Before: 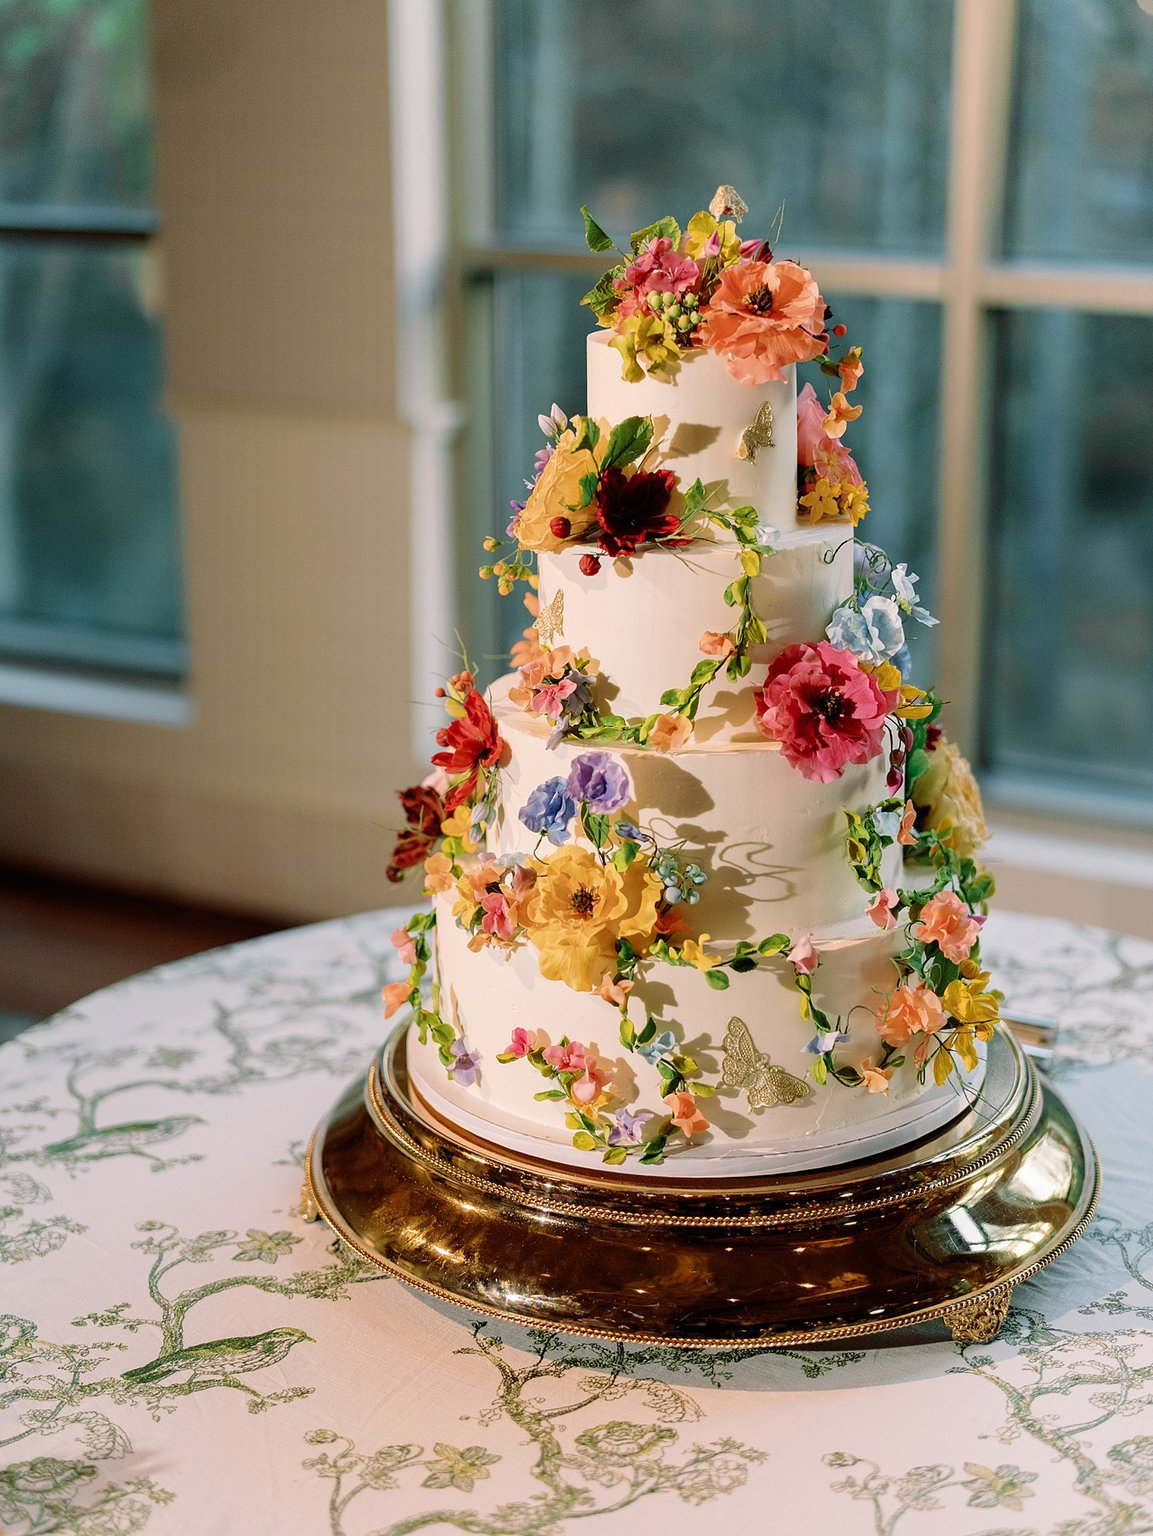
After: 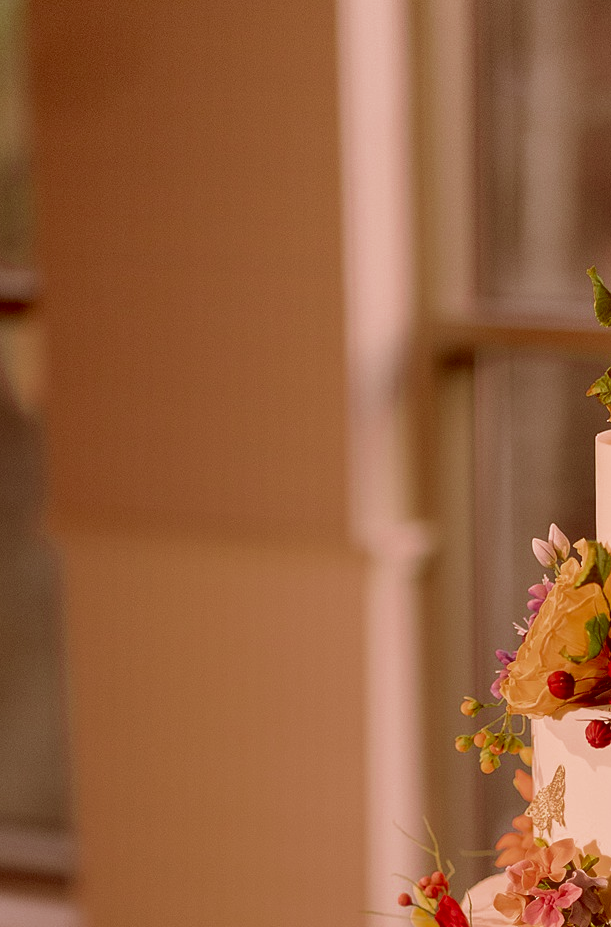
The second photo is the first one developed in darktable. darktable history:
haze removal: strength -0.091, compatibility mode true, adaptive false
color zones: curves: ch0 [(0.004, 0.388) (0.125, 0.392) (0.25, 0.404) (0.375, 0.5) (0.5, 0.5) (0.625, 0.5) (0.75, 0.5) (0.875, 0.5)]; ch1 [(0, 0.5) (0.125, 0.5) (0.25, 0.5) (0.375, 0.124) (0.524, 0.124) (0.645, 0.128) (0.789, 0.132) (0.914, 0.096) (0.998, 0.068)]
velvia: on, module defaults
color correction: highlights a* 9.13, highlights b* 8.56, shadows a* 39.95, shadows b* 39.3, saturation 0.801
crop and rotate: left 11.228%, top 0.074%, right 48.018%, bottom 53.501%
